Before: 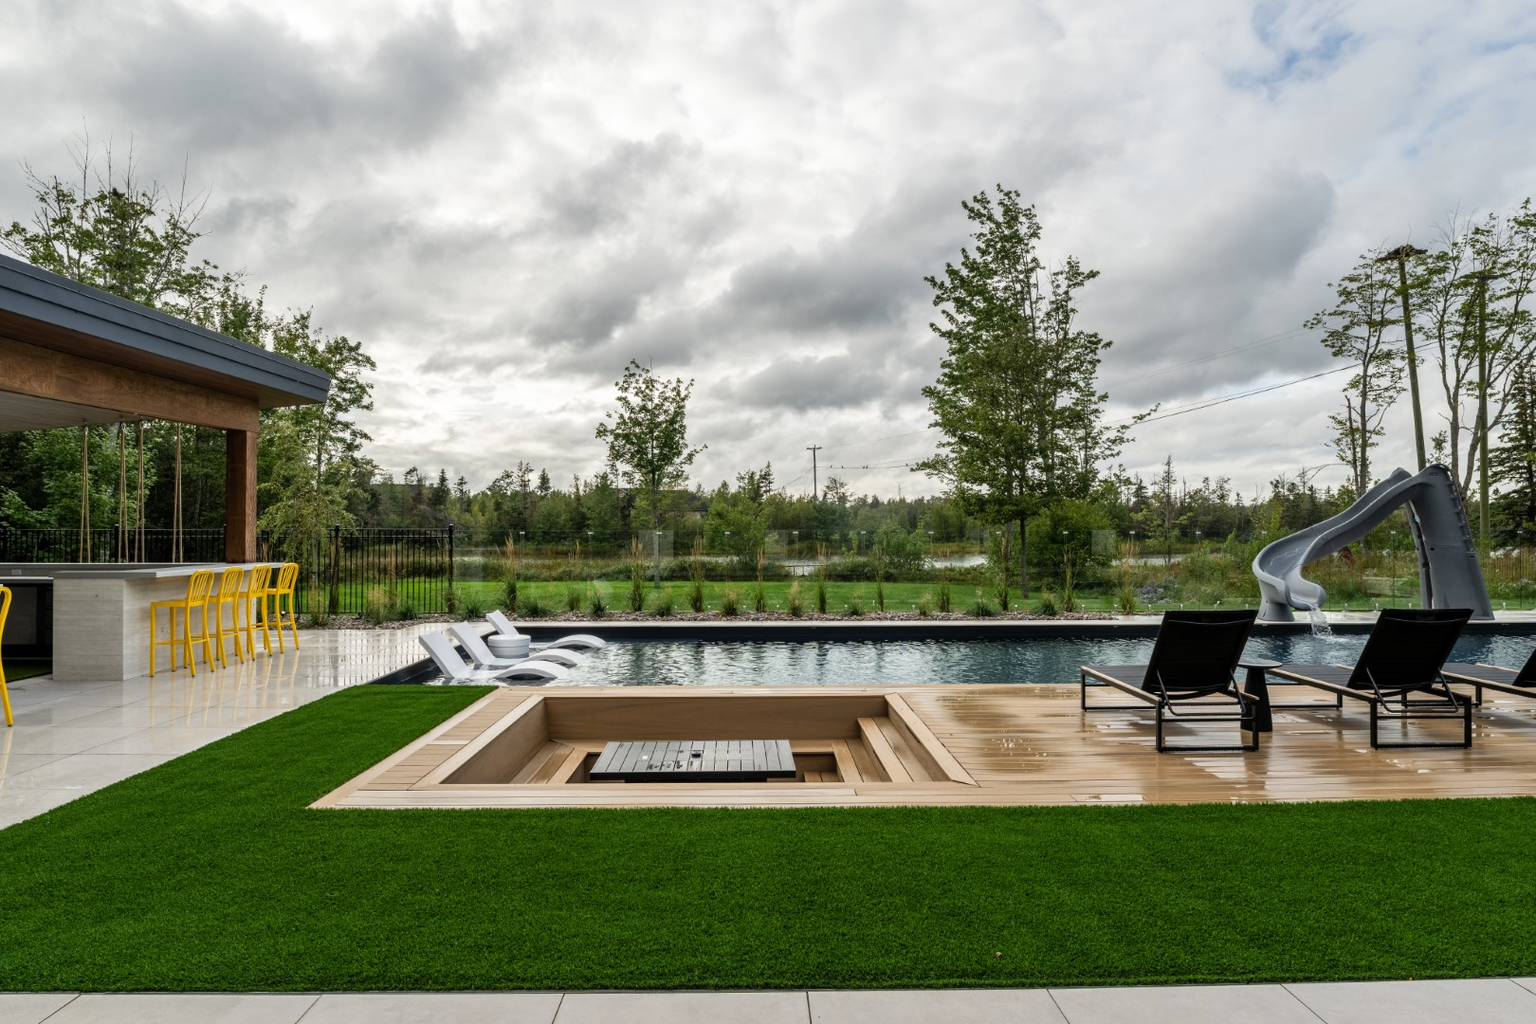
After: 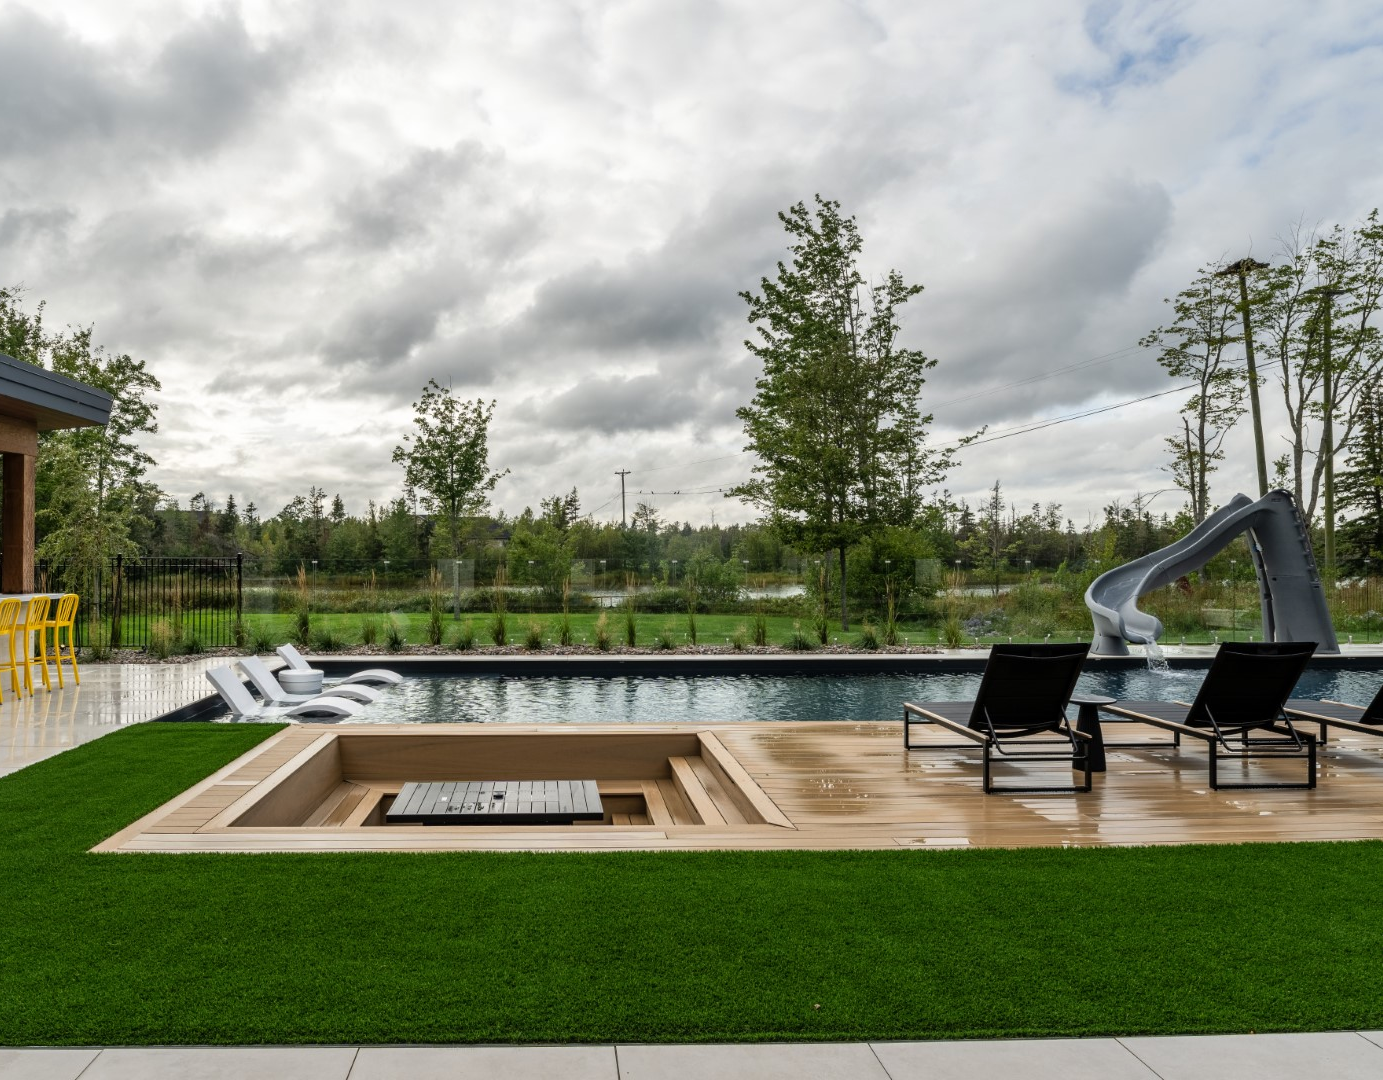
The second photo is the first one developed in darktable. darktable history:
base curve: curves: ch0 [(0, 0) (0.472, 0.455) (1, 1)], preserve colors none
crop and rotate: left 14.584%
